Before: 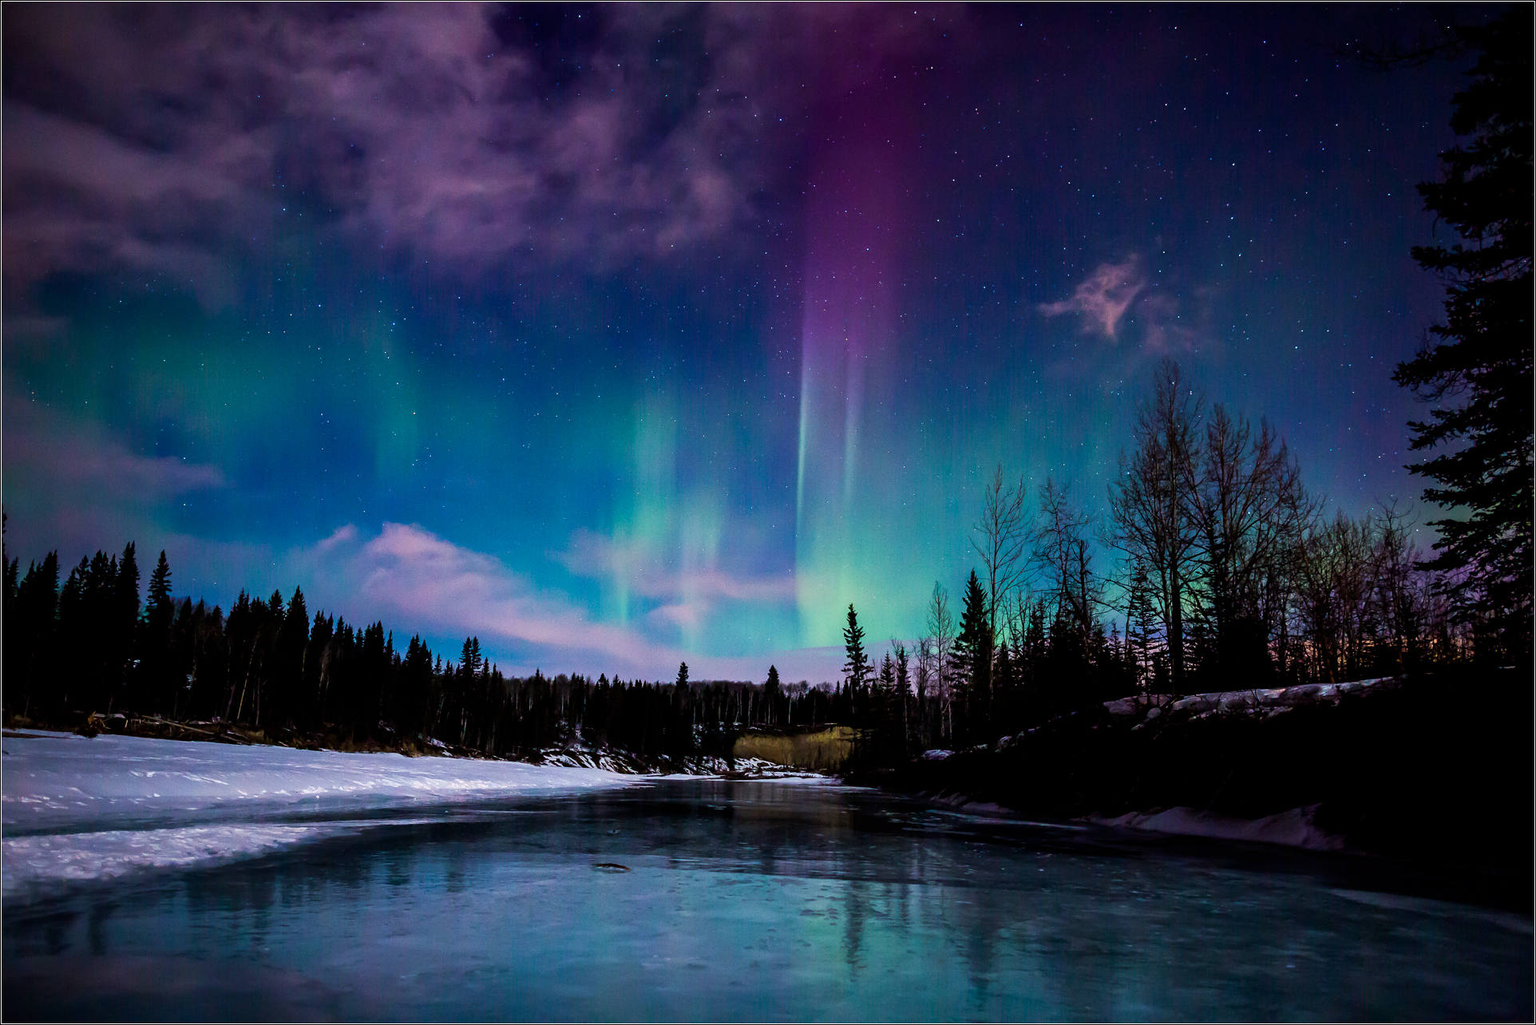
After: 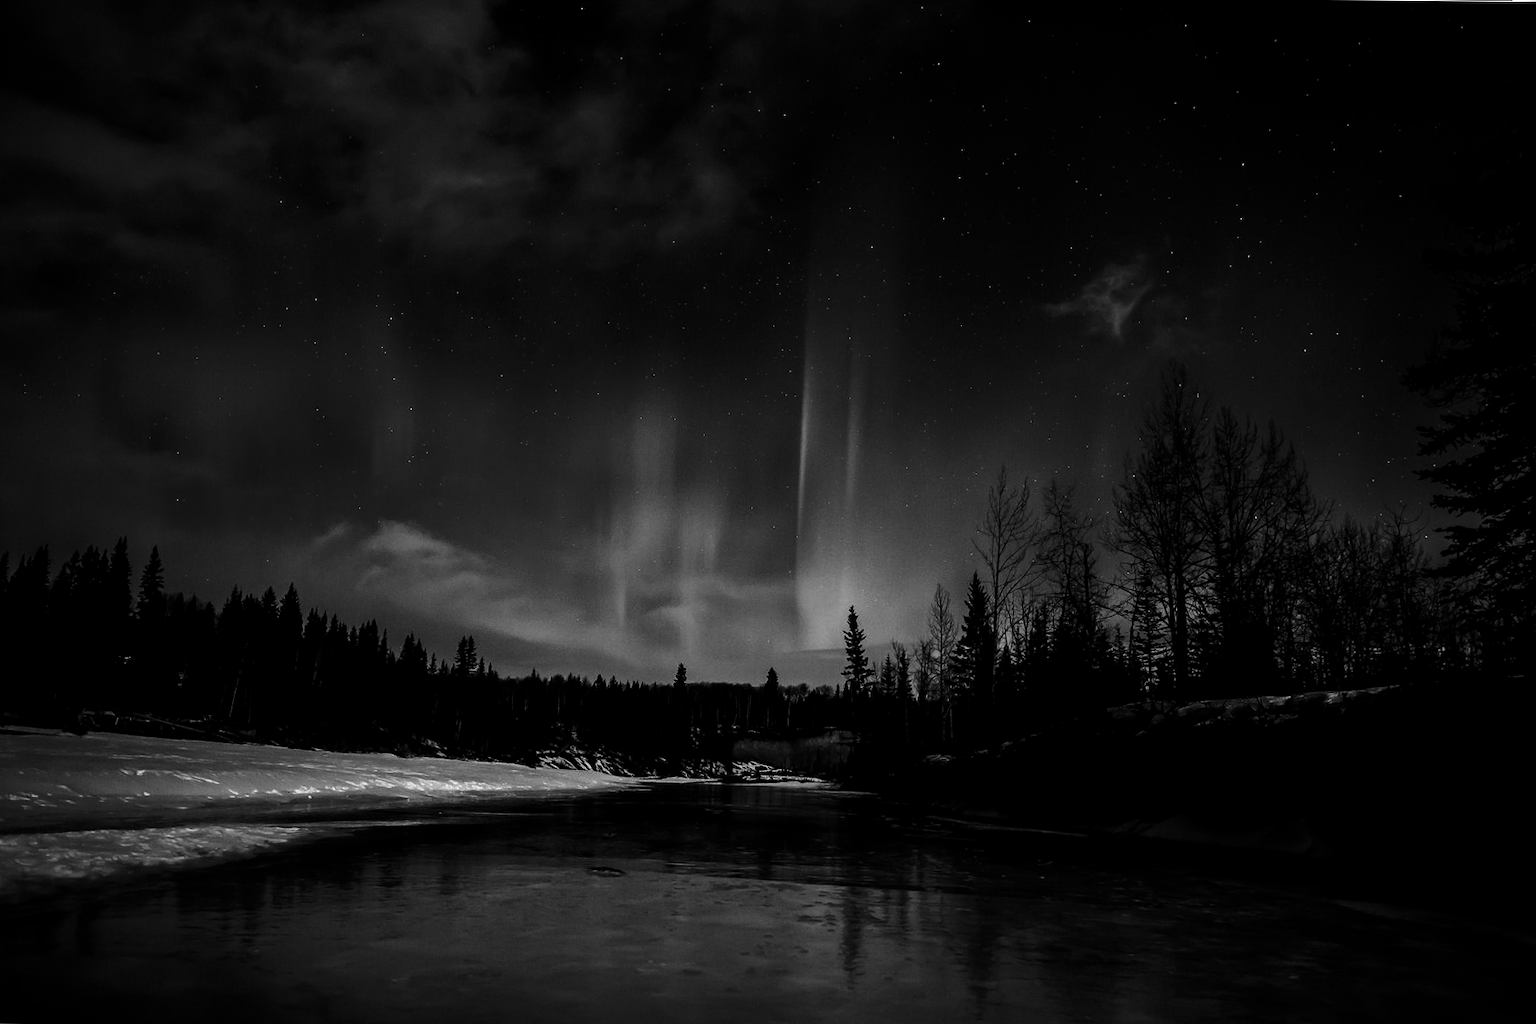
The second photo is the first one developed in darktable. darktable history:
contrast brightness saturation: contrast -0.03, brightness -0.59, saturation -1
crop and rotate: angle -0.5°
exposure: black level correction 0.001, exposure 0.14 EV, compensate highlight preservation false
